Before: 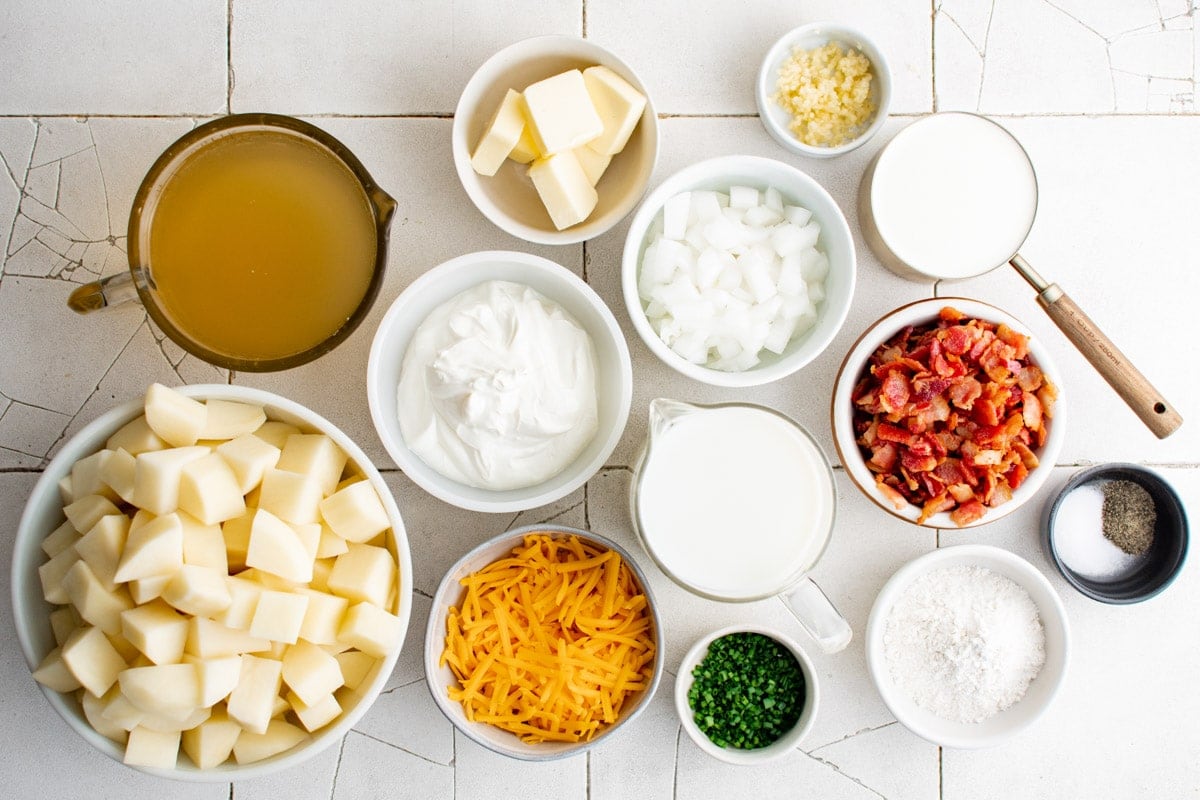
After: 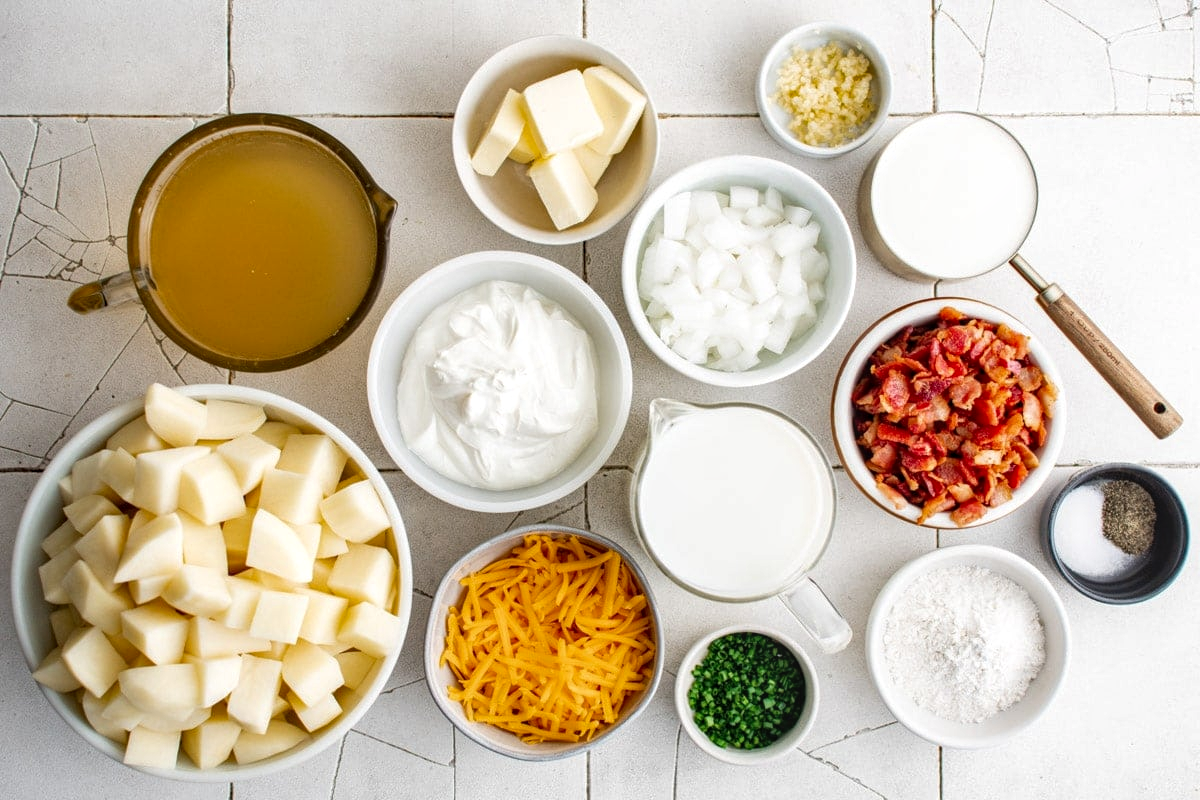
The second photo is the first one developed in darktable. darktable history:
local contrast: on, module defaults
exposure: compensate highlight preservation false
shadows and highlights: shadows 52, highlights -28.31, soften with gaussian
